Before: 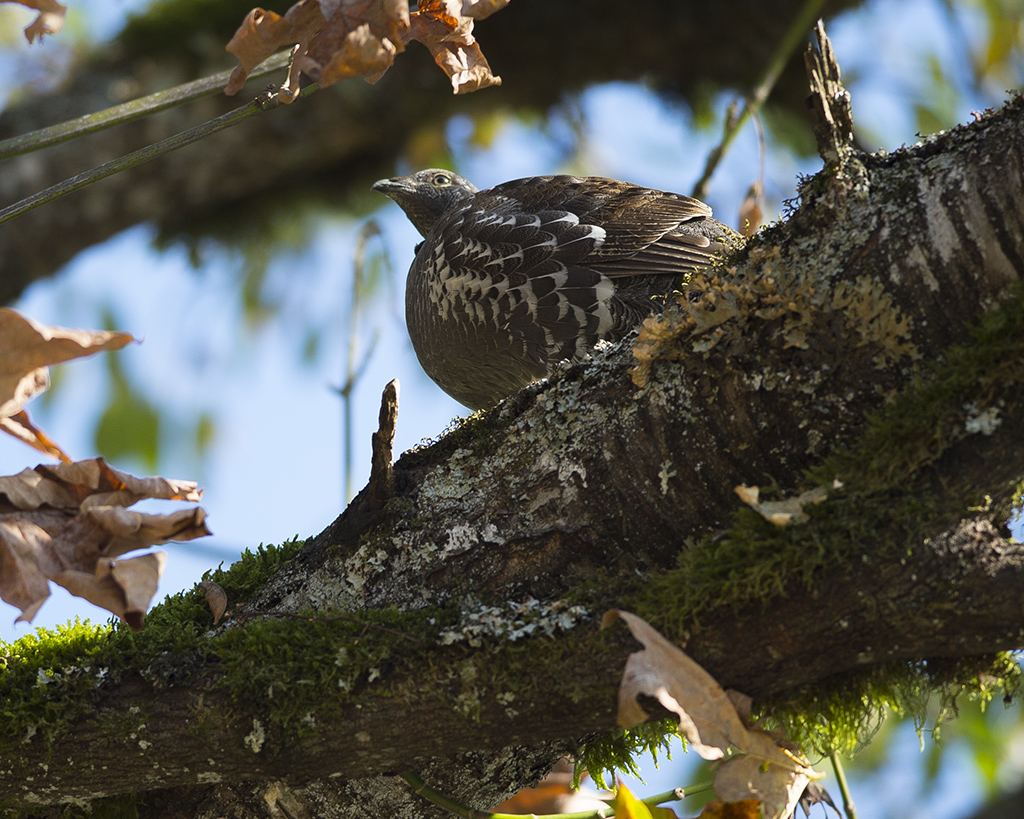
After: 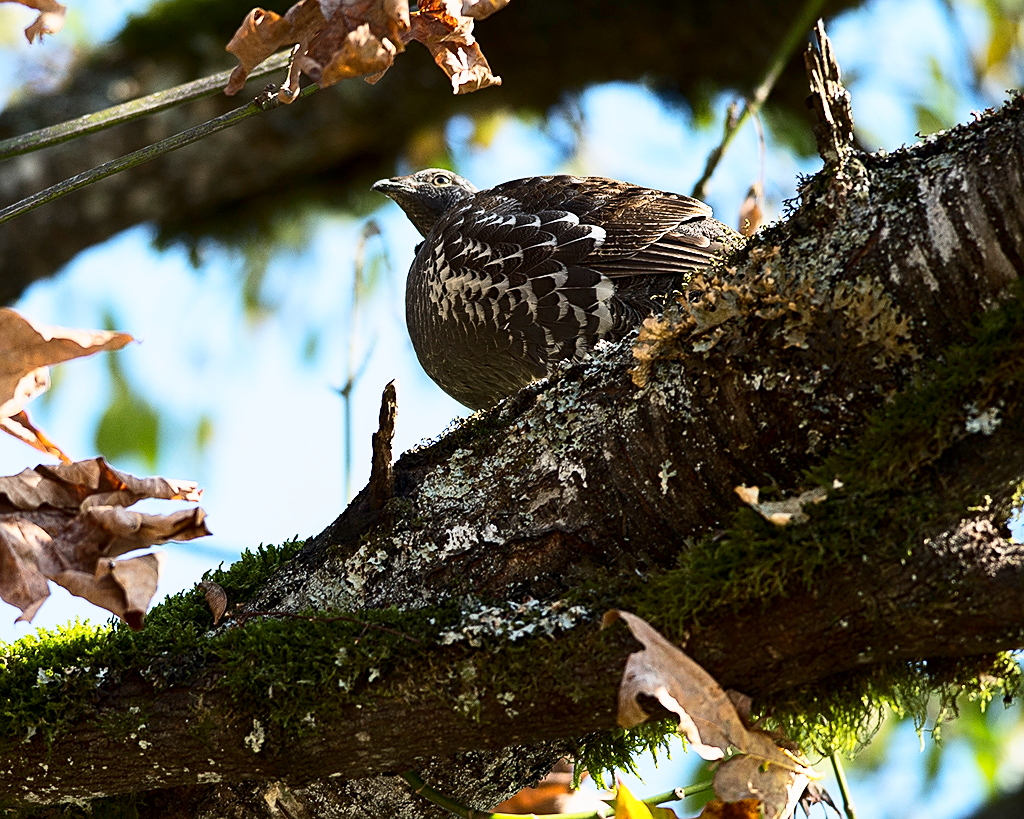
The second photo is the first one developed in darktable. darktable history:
sharpen: on, module defaults
local contrast: highlights 100%, shadows 100%, detail 120%, midtone range 0.2
contrast brightness saturation: contrast 0.28
base curve: curves: ch0 [(0, 0) (0.088, 0.125) (0.176, 0.251) (0.354, 0.501) (0.613, 0.749) (1, 0.877)], preserve colors none
